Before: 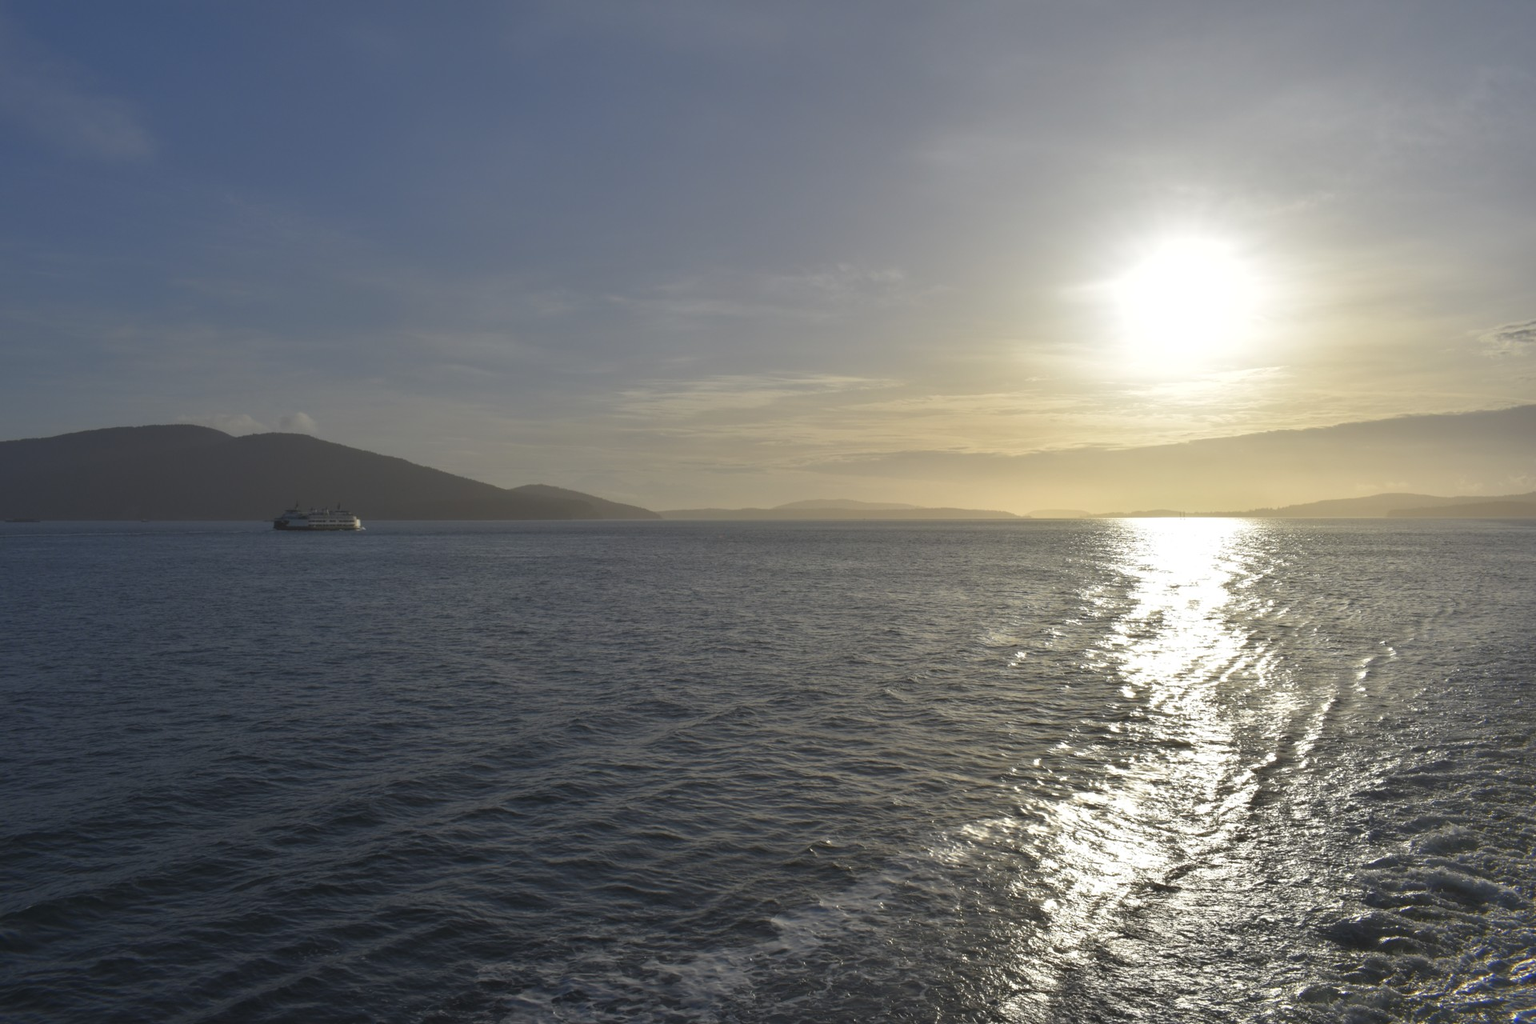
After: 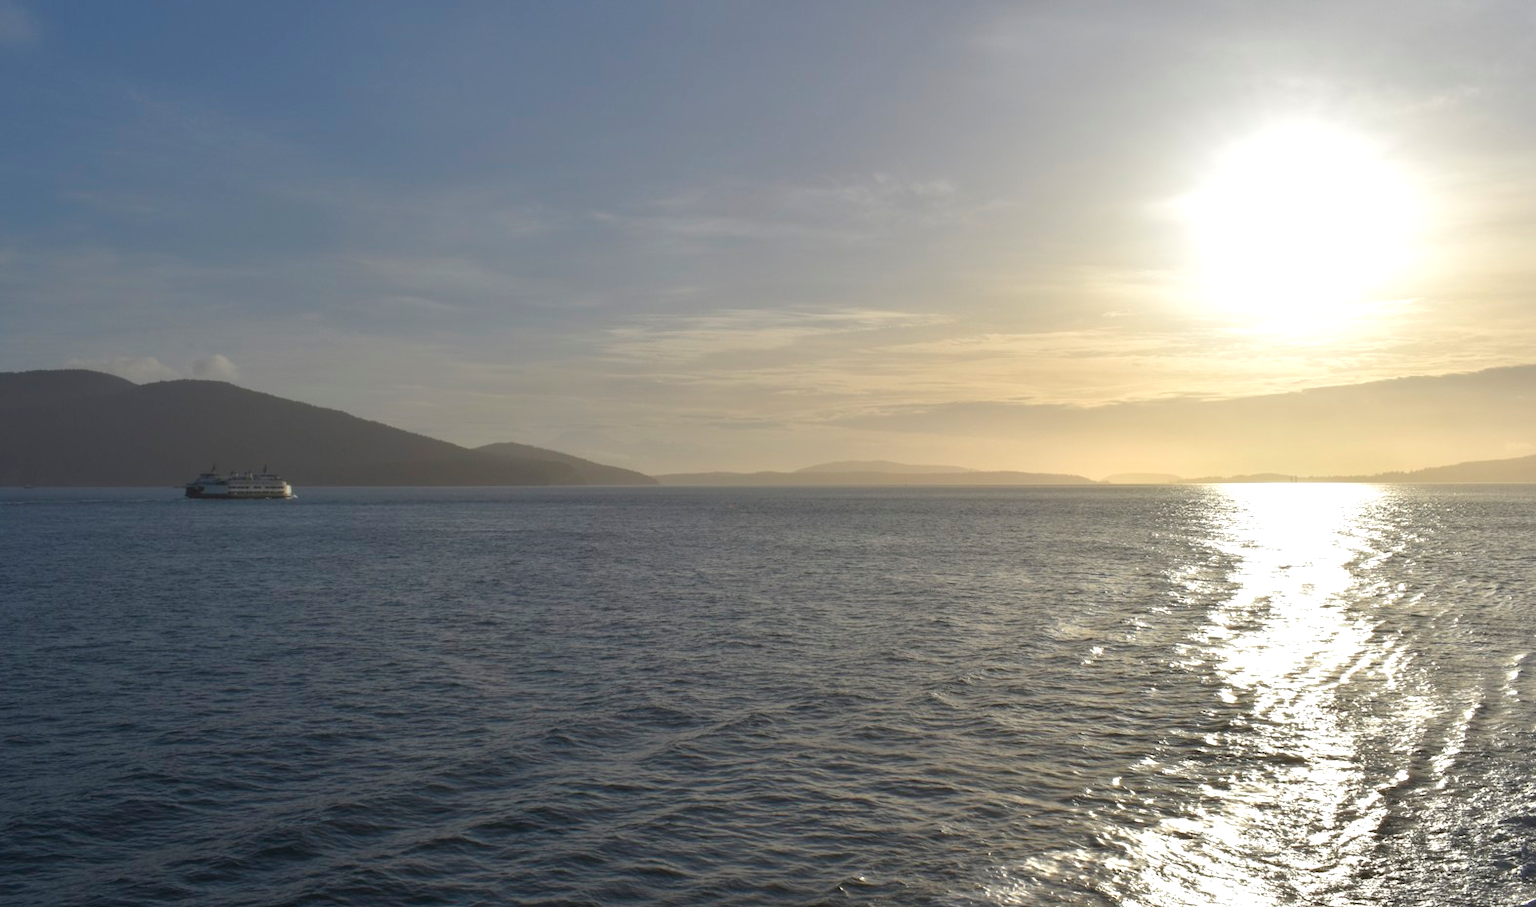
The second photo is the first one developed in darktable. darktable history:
crop: left 7.929%, top 11.882%, right 10.062%, bottom 15.417%
tone equalizer: mask exposure compensation -0.515 EV
exposure: black level correction 0.001, exposure 0.296 EV, compensate exposure bias true, compensate highlight preservation false
